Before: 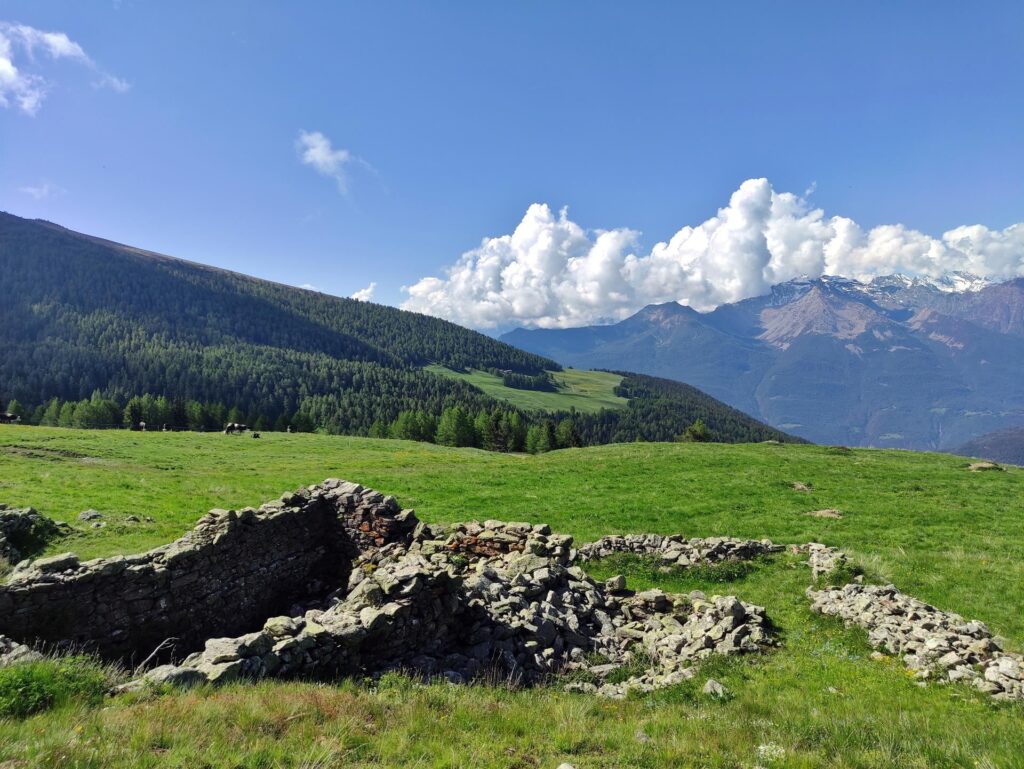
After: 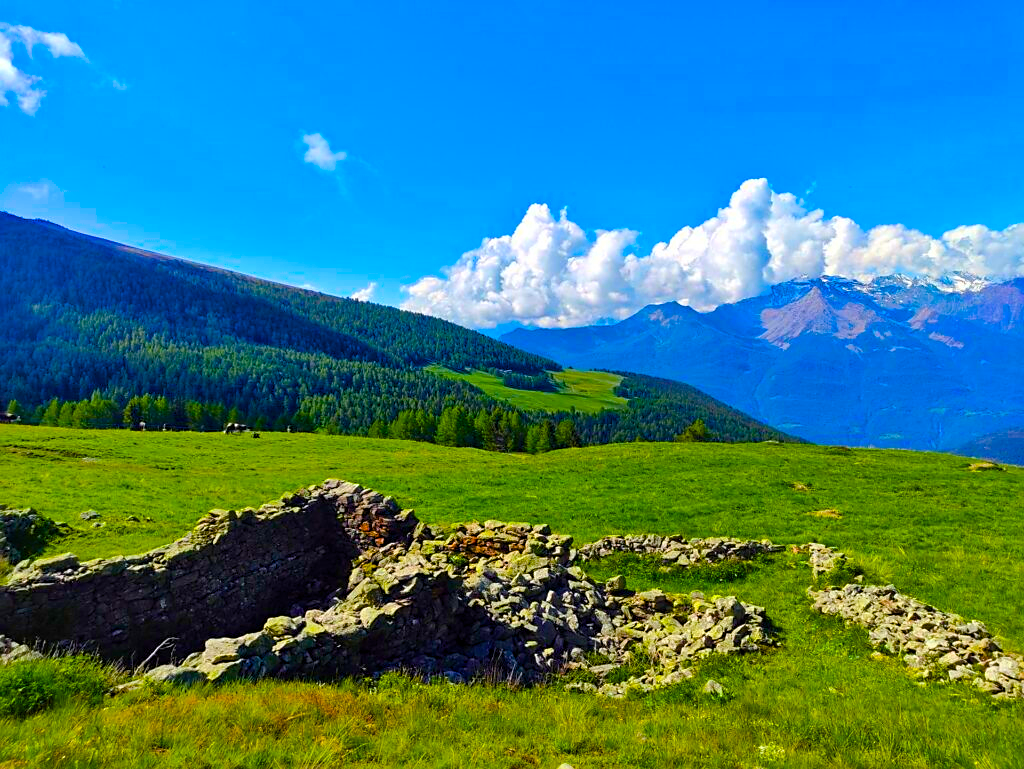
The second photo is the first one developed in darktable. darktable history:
sharpen: radius 1.883, amount 0.393, threshold 1.45
color balance rgb: linear chroma grading › shadows 17.673%, linear chroma grading › highlights 61.754%, linear chroma grading › global chroma 49.661%, perceptual saturation grading › global saturation 20%, perceptual saturation grading › highlights -24.762%, perceptual saturation grading › shadows 49.66%, global vibrance 40.662%
